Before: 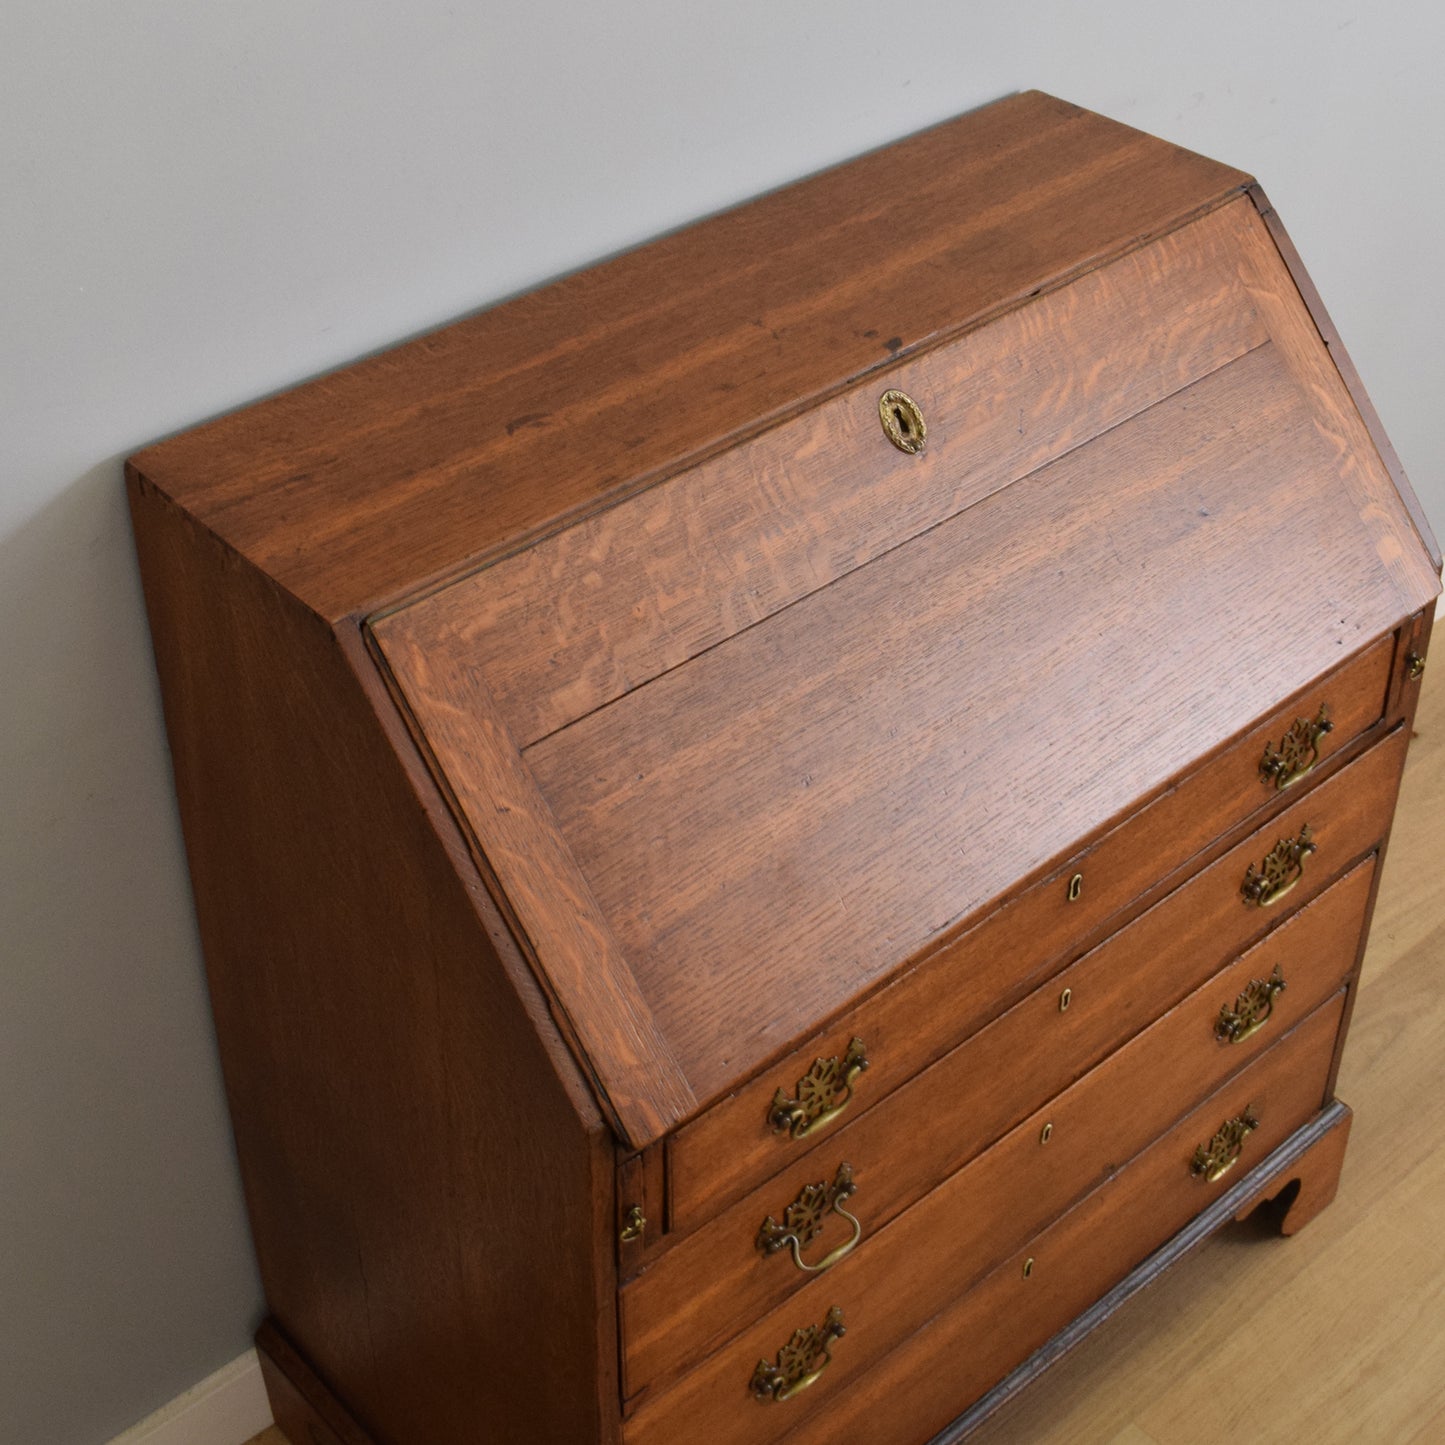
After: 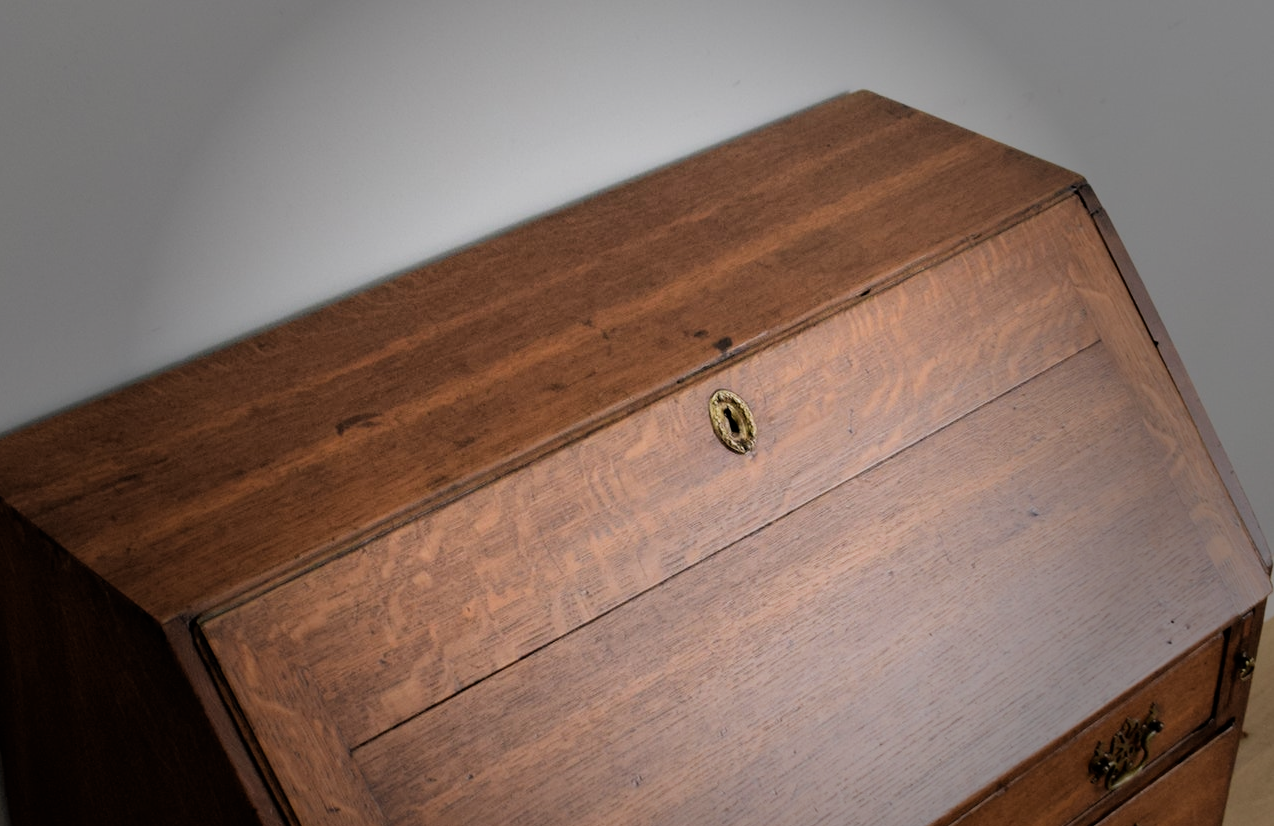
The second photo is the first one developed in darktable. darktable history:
vignetting: fall-off start 40.96%, fall-off radius 39.95%, brightness -0.589, saturation -0.003
crop and rotate: left 11.811%, bottom 42.773%
filmic rgb: black relative exposure -5.09 EV, white relative exposure 3.96 EV, threshold 5.95 EV, hardness 2.9, contrast 1.3, highlights saturation mix -31.34%, enable highlight reconstruction true
